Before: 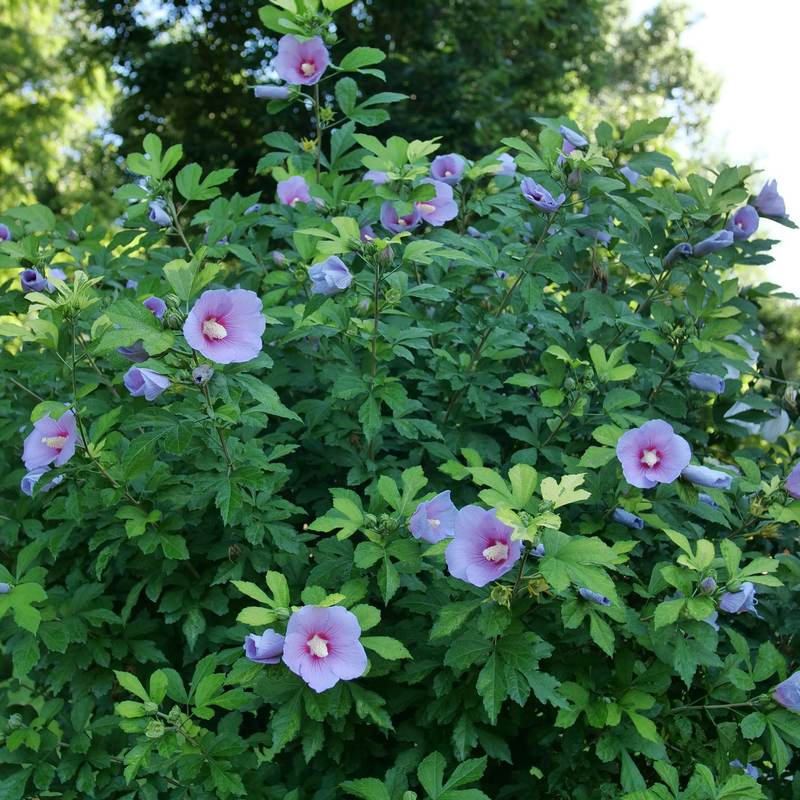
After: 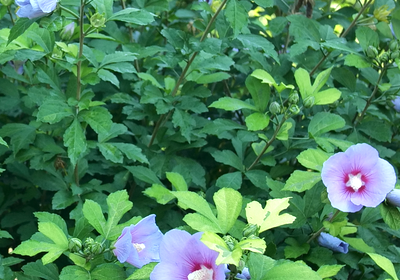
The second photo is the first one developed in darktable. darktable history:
crop: left 36.878%, top 34.615%, right 13.096%, bottom 30.308%
exposure: exposure 0.782 EV, compensate exposure bias true, compensate highlight preservation false
